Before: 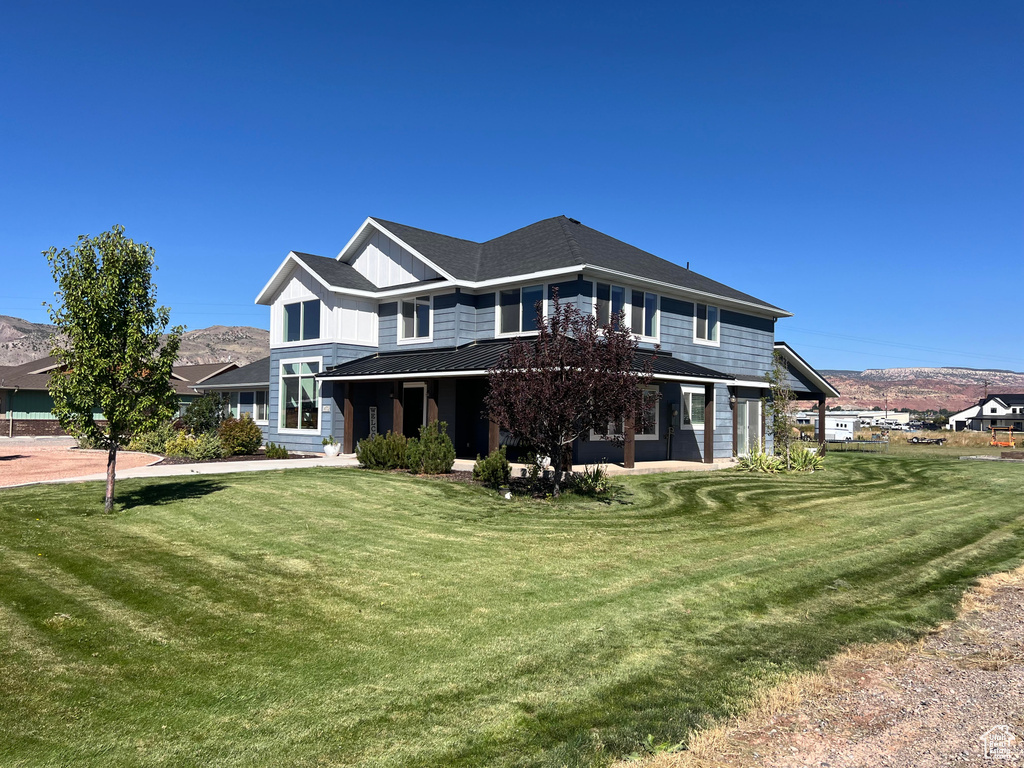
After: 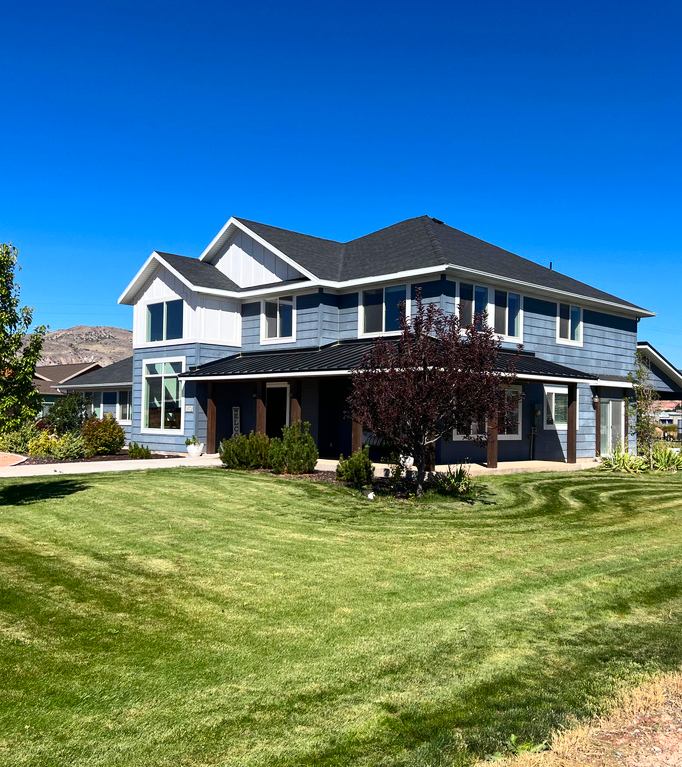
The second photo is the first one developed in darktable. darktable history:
crop and rotate: left 13.409%, right 19.924%
contrast brightness saturation: contrast 0.16, saturation 0.32
